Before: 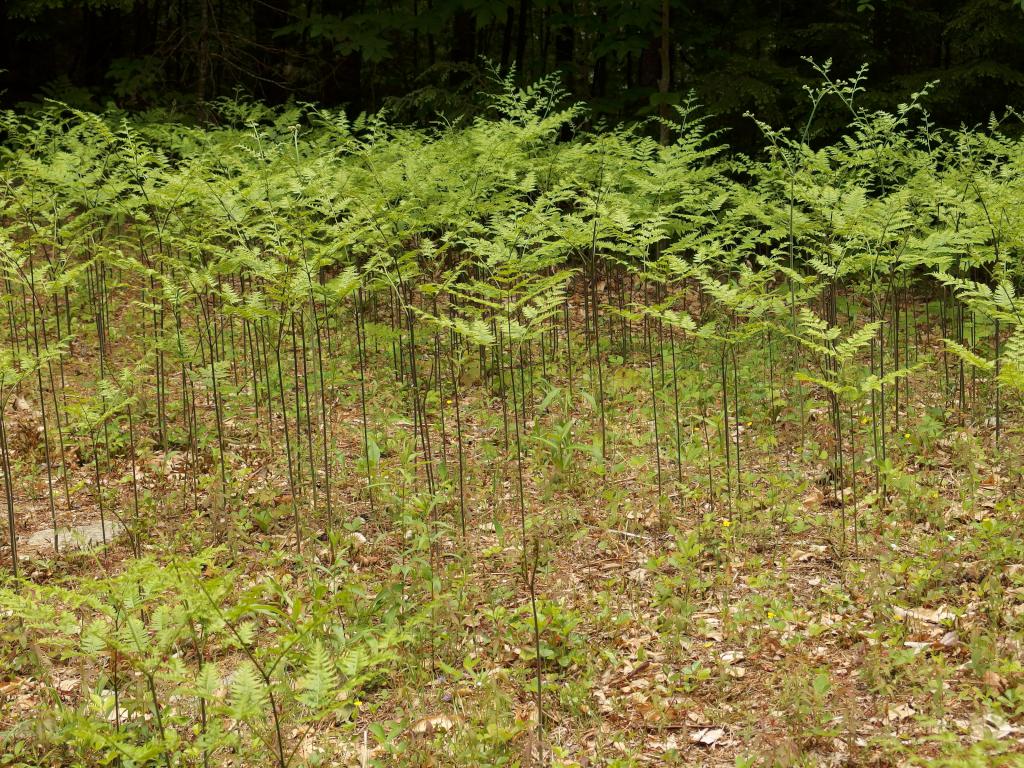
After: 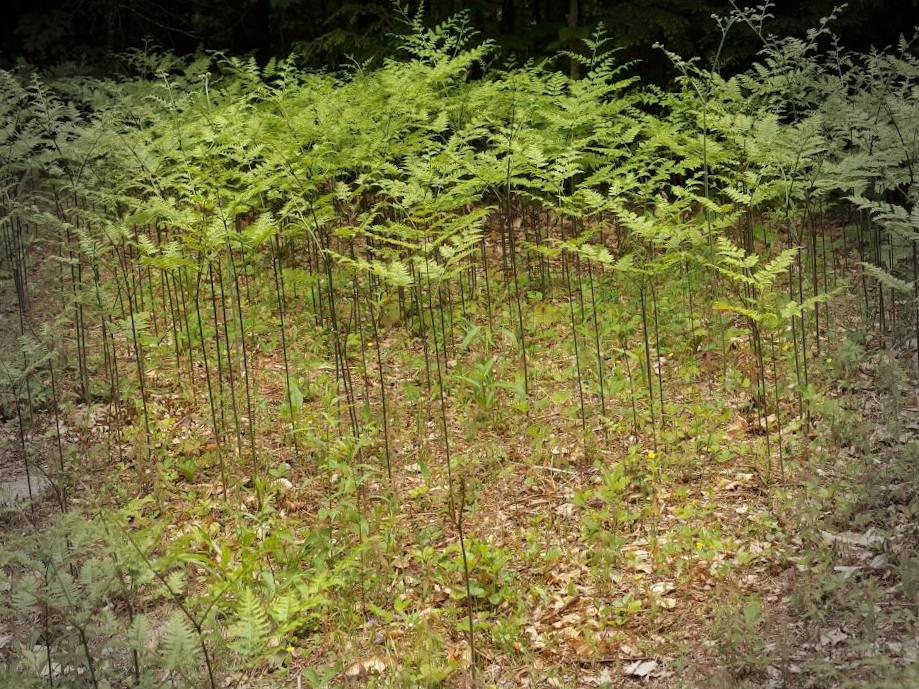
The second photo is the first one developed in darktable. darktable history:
vignetting: fall-off start 68.24%, fall-off radius 29.33%, width/height ratio 0.985, shape 0.855
crop and rotate: angle 2.2°, left 5.71%, top 5.71%
